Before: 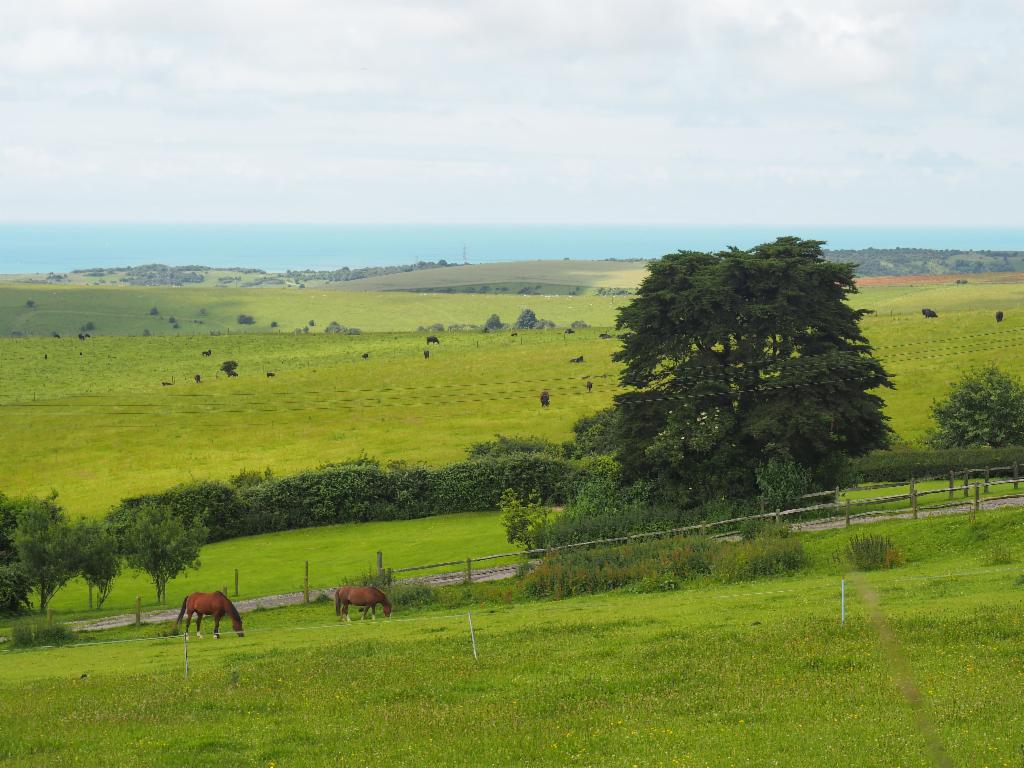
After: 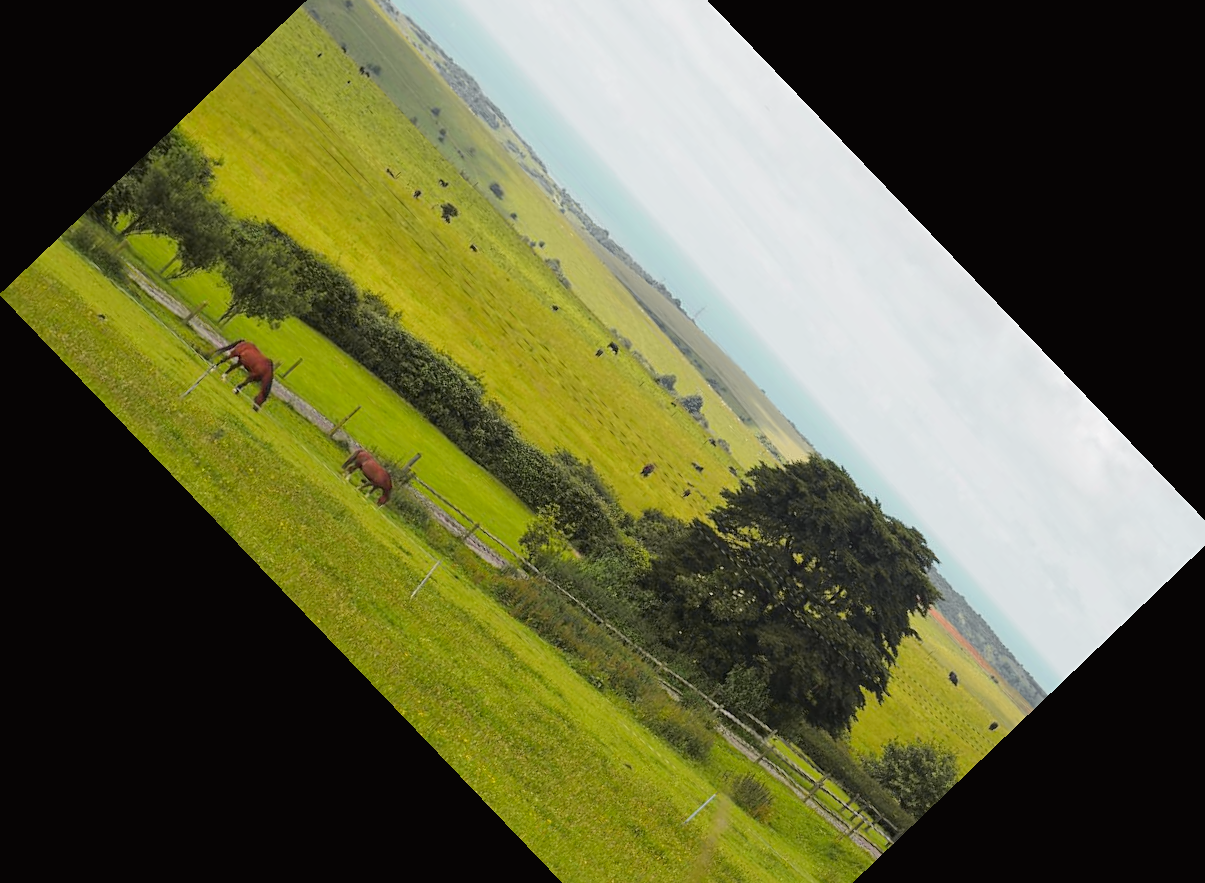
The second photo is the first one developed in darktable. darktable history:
tone curve: curves: ch0 [(0, 0.013) (0.036, 0.035) (0.274, 0.288) (0.504, 0.536) (0.844, 0.84) (1, 0.97)]; ch1 [(0, 0) (0.389, 0.403) (0.462, 0.48) (0.499, 0.5) (0.522, 0.534) (0.567, 0.588) (0.626, 0.645) (0.749, 0.781) (1, 1)]; ch2 [(0, 0) (0.457, 0.486) (0.5, 0.501) (0.533, 0.539) (0.599, 0.6) (0.704, 0.732) (1, 1)], color space Lab, independent channels, preserve colors none
sharpen: amount 0.2
crop and rotate: angle -46.26°, top 16.234%, right 0.912%, bottom 11.704%
rotate and perspective: rotation 0.679°, lens shift (horizontal) 0.136, crop left 0.009, crop right 0.991, crop top 0.078, crop bottom 0.95
